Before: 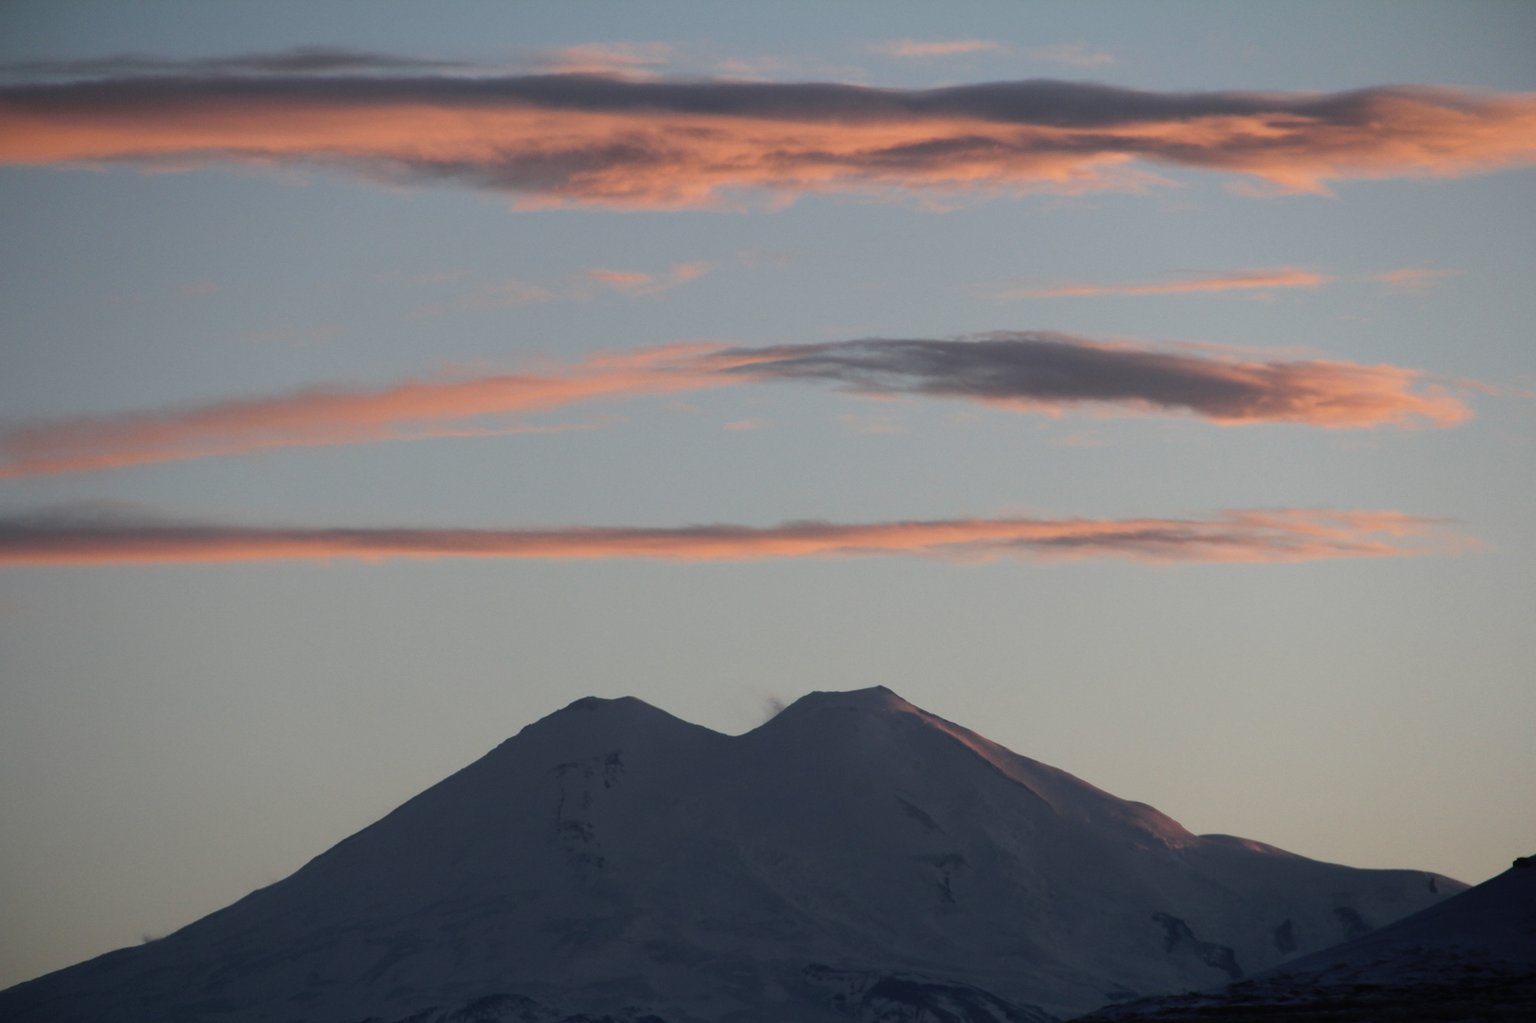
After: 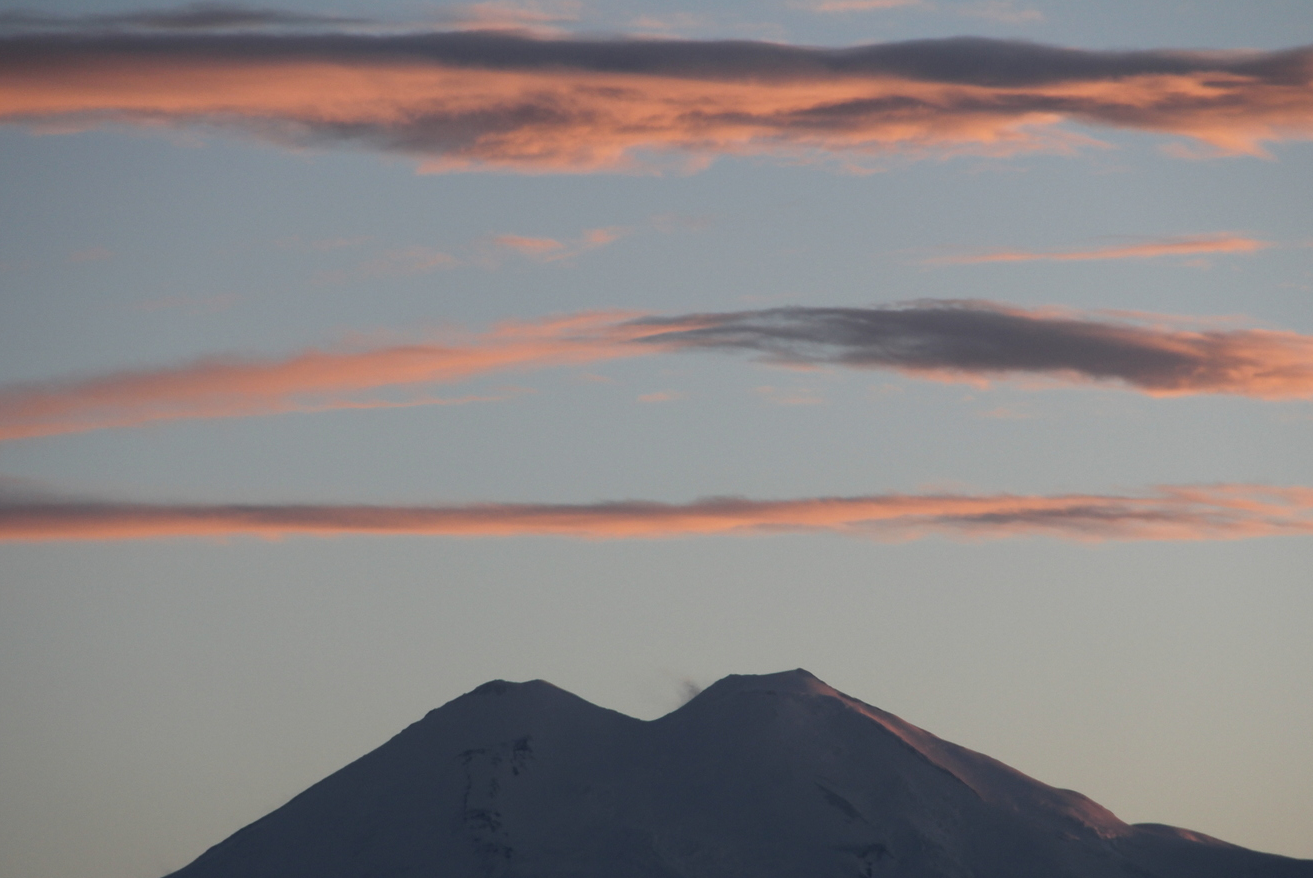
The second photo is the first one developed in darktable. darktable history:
crop and rotate: left 7.38%, top 4.364%, right 10.547%, bottom 13.204%
